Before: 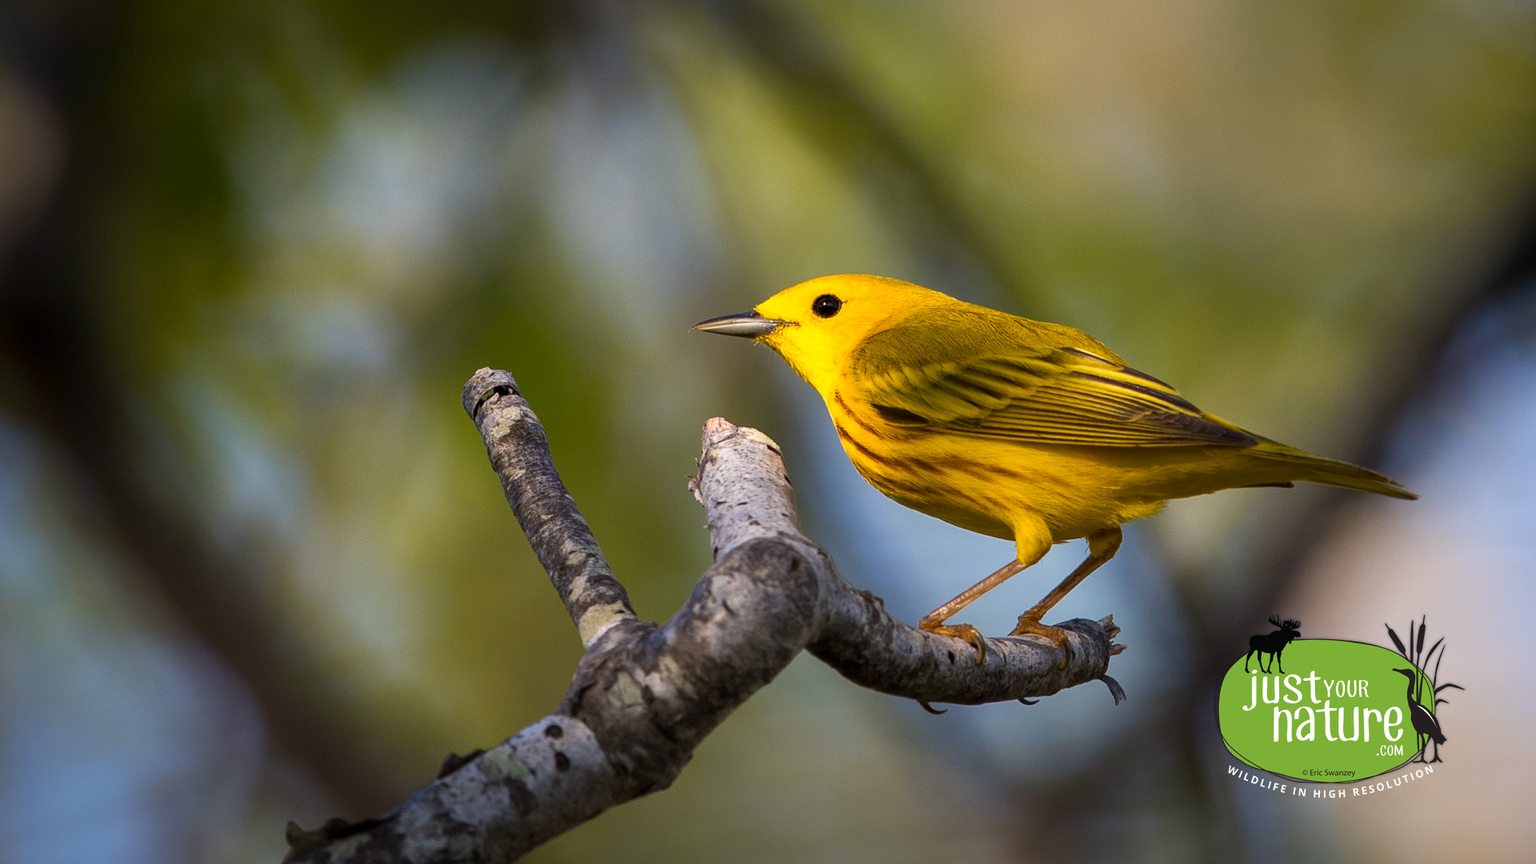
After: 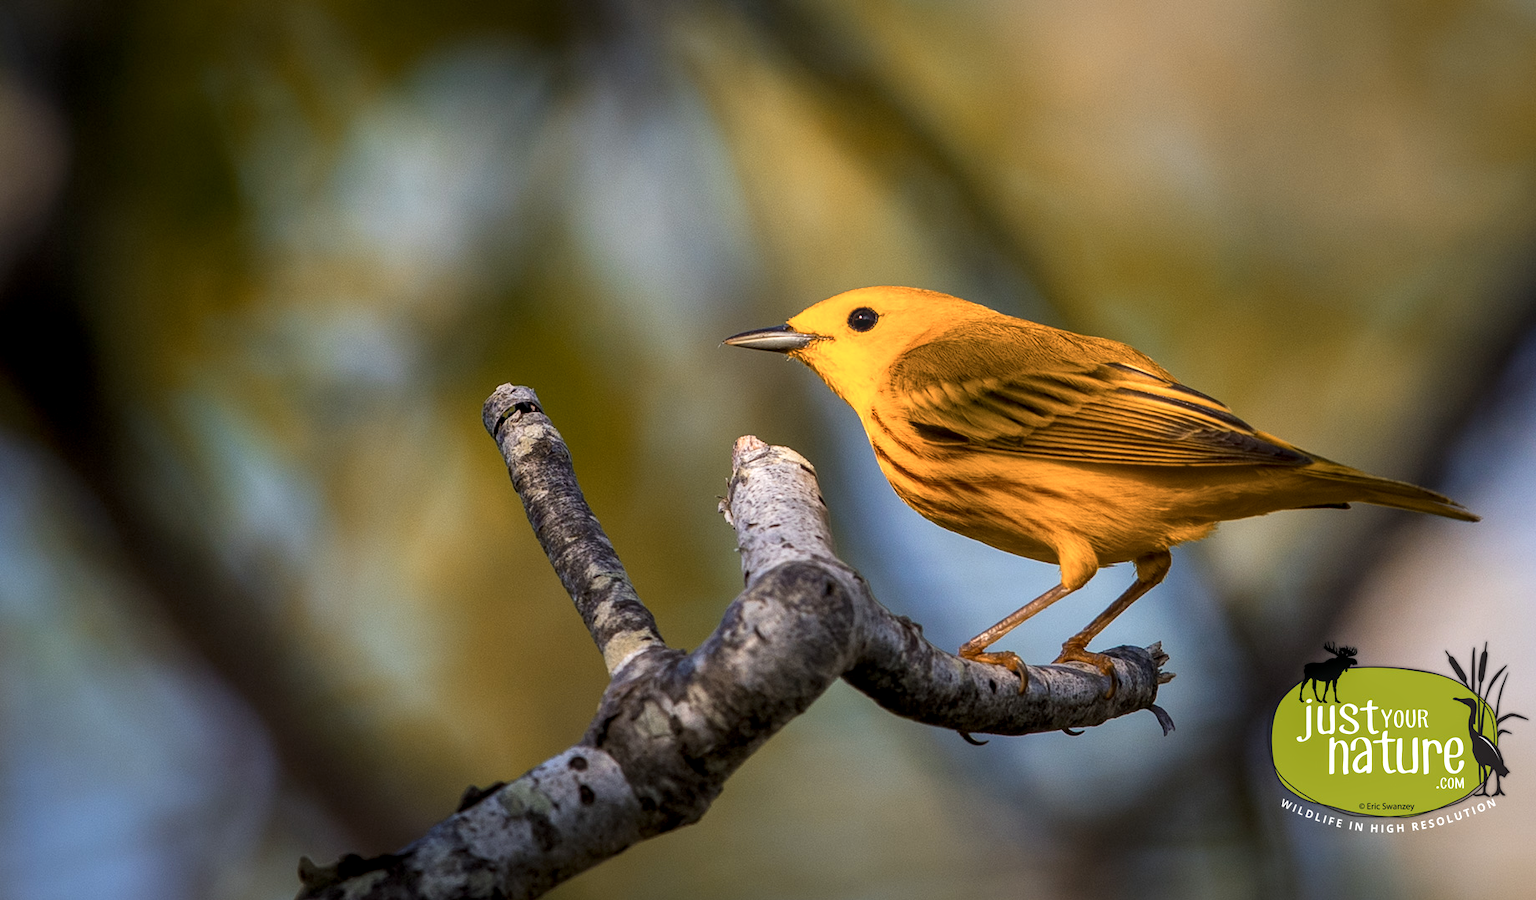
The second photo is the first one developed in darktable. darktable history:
crop: right 4.126%, bottom 0.031%
color zones: curves: ch2 [(0, 0.5) (0.143, 0.5) (0.286, 0.416) (0.429, 0.5) (0.571, 0.5) (0.714, 0.5) (0.857, 0.5) (1, 0.5)]
local contrast: detail 130%
